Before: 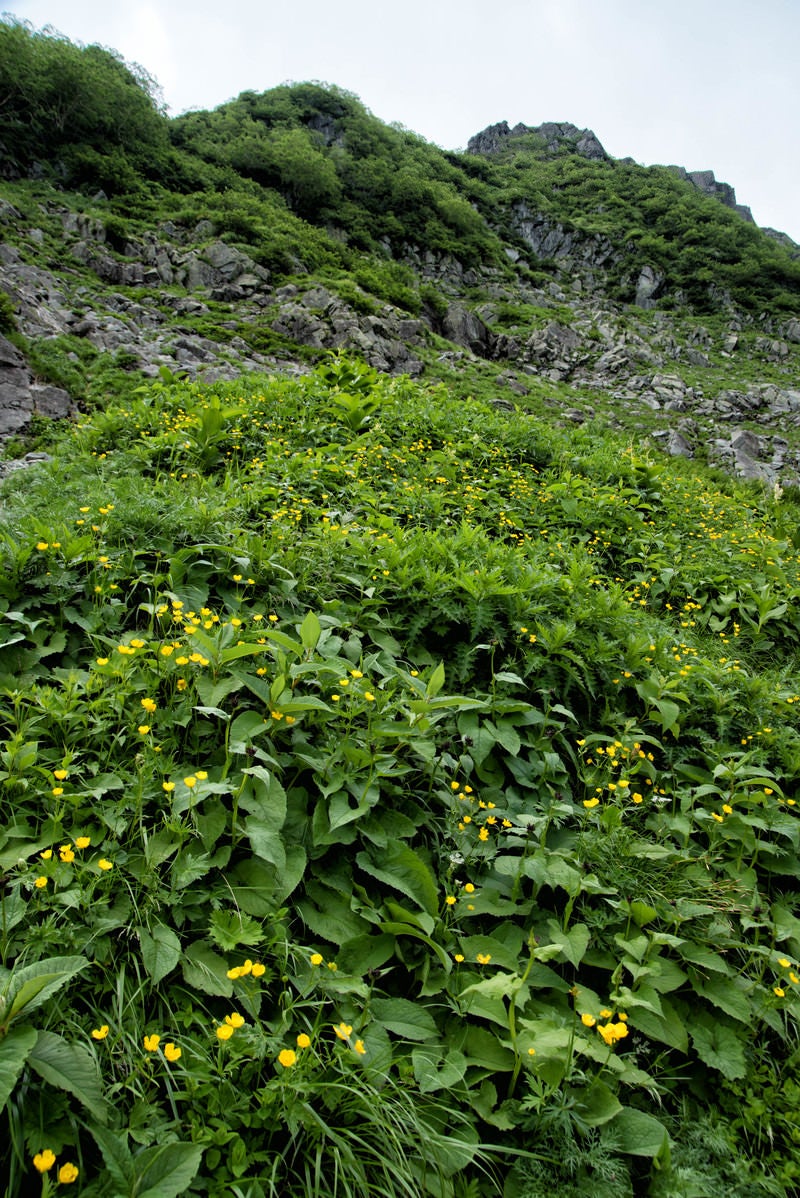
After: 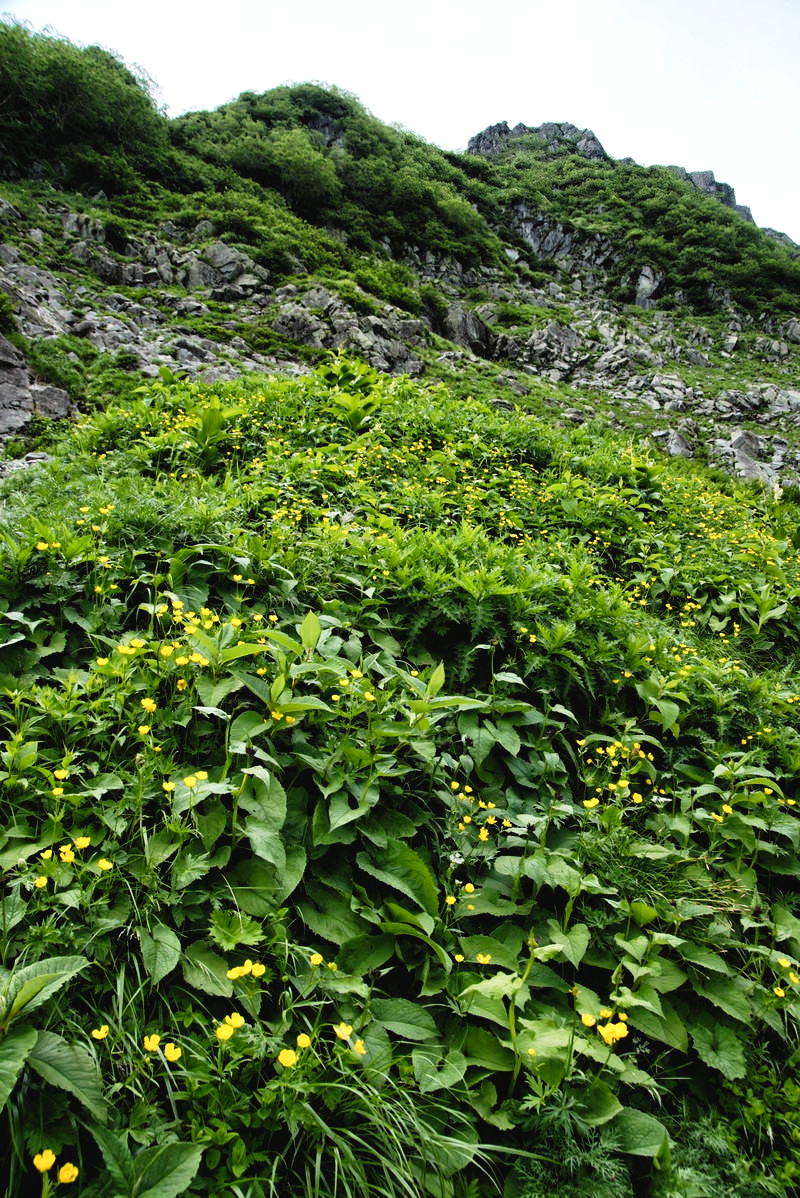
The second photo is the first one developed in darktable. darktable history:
contrast brightness saturation: contrast 0.048
tone equalizer: -8 EV -0.437 EV, -7 EV -0.388 EV, -6 EV -0.359 EV, -5 EV -0.189 EV, -3 EV 0.229 EV, -2 EV 0.36 EV, -1 EV 0.38 EV, +0 EV 0.439 EV, edges refinement/feathering 500, mask exposure compensation -1.57 EV, preserve details no
shadows and highlights: shadows -10.51, white point adjustment 1.38, highlights 8.51
tone curve: curves: ch0 [(0, 0.025) (0.15, 0.143) (0.452, 0.486) (0.751, 0.788) (1, 0.961)]; ch1 [(0, 0) (0.416, 0.4) (0.476, 0.469) (0.497, 0.494) (0.546, 0.571) (0.566, 0.607) (0.62, 0.657) (1, 1)]; ch2 [(0, 0) (0.386, 0.397) (0.505, 0.498) (0.547, 0.546) (0.579, 0.58) (1, 1)], preserve colors none
